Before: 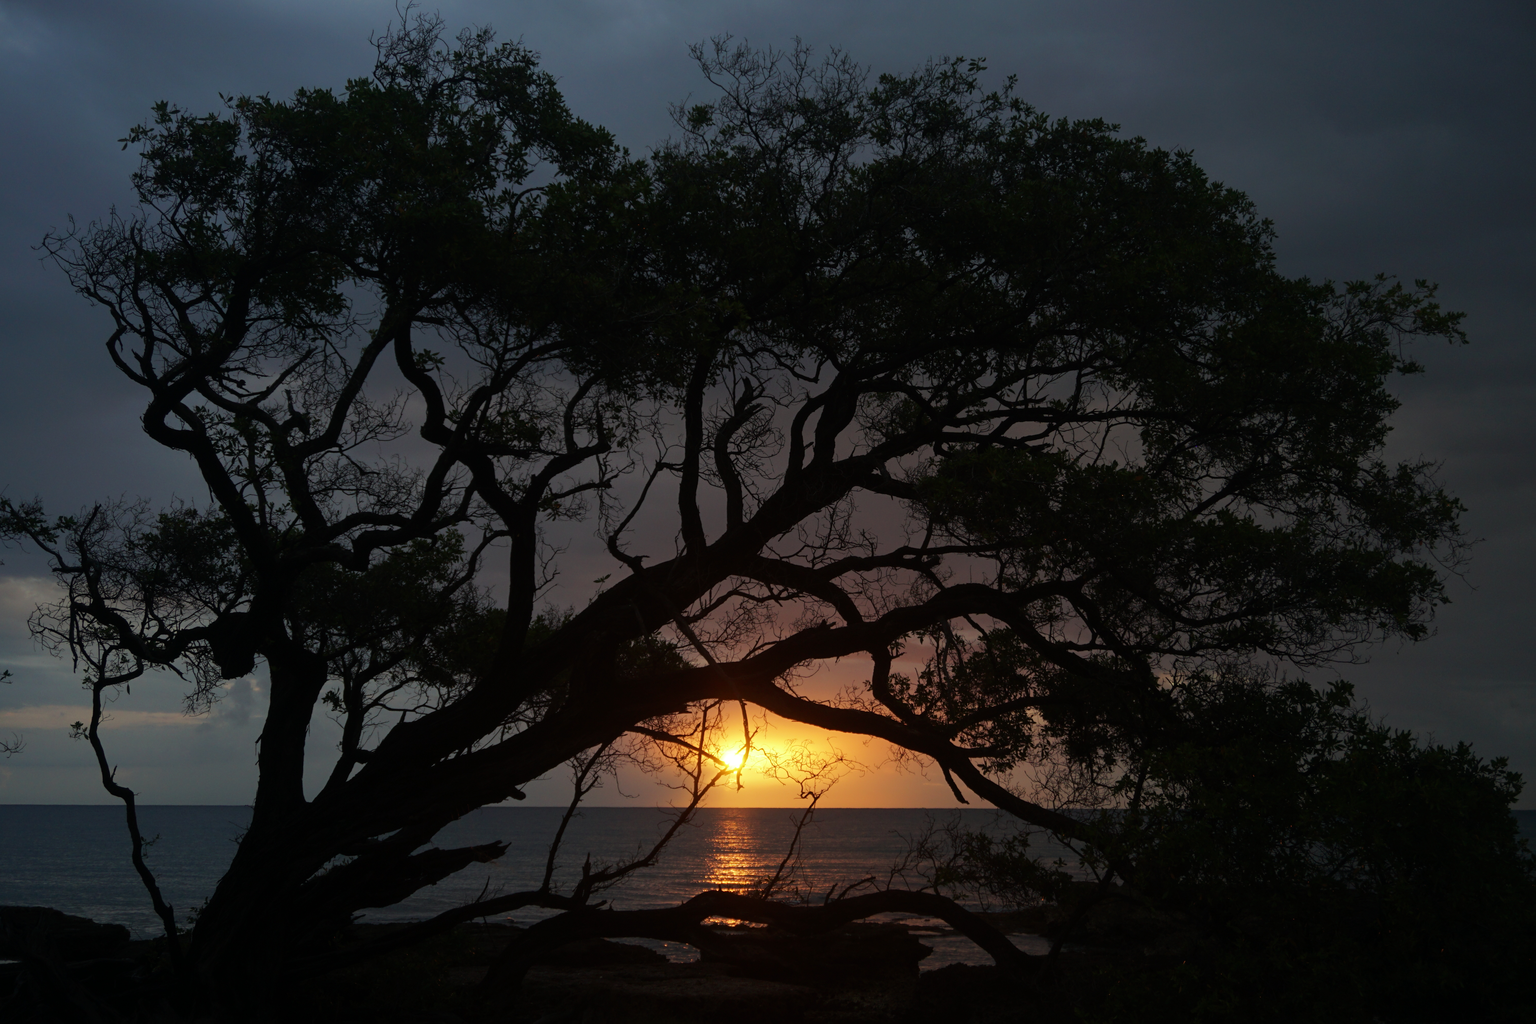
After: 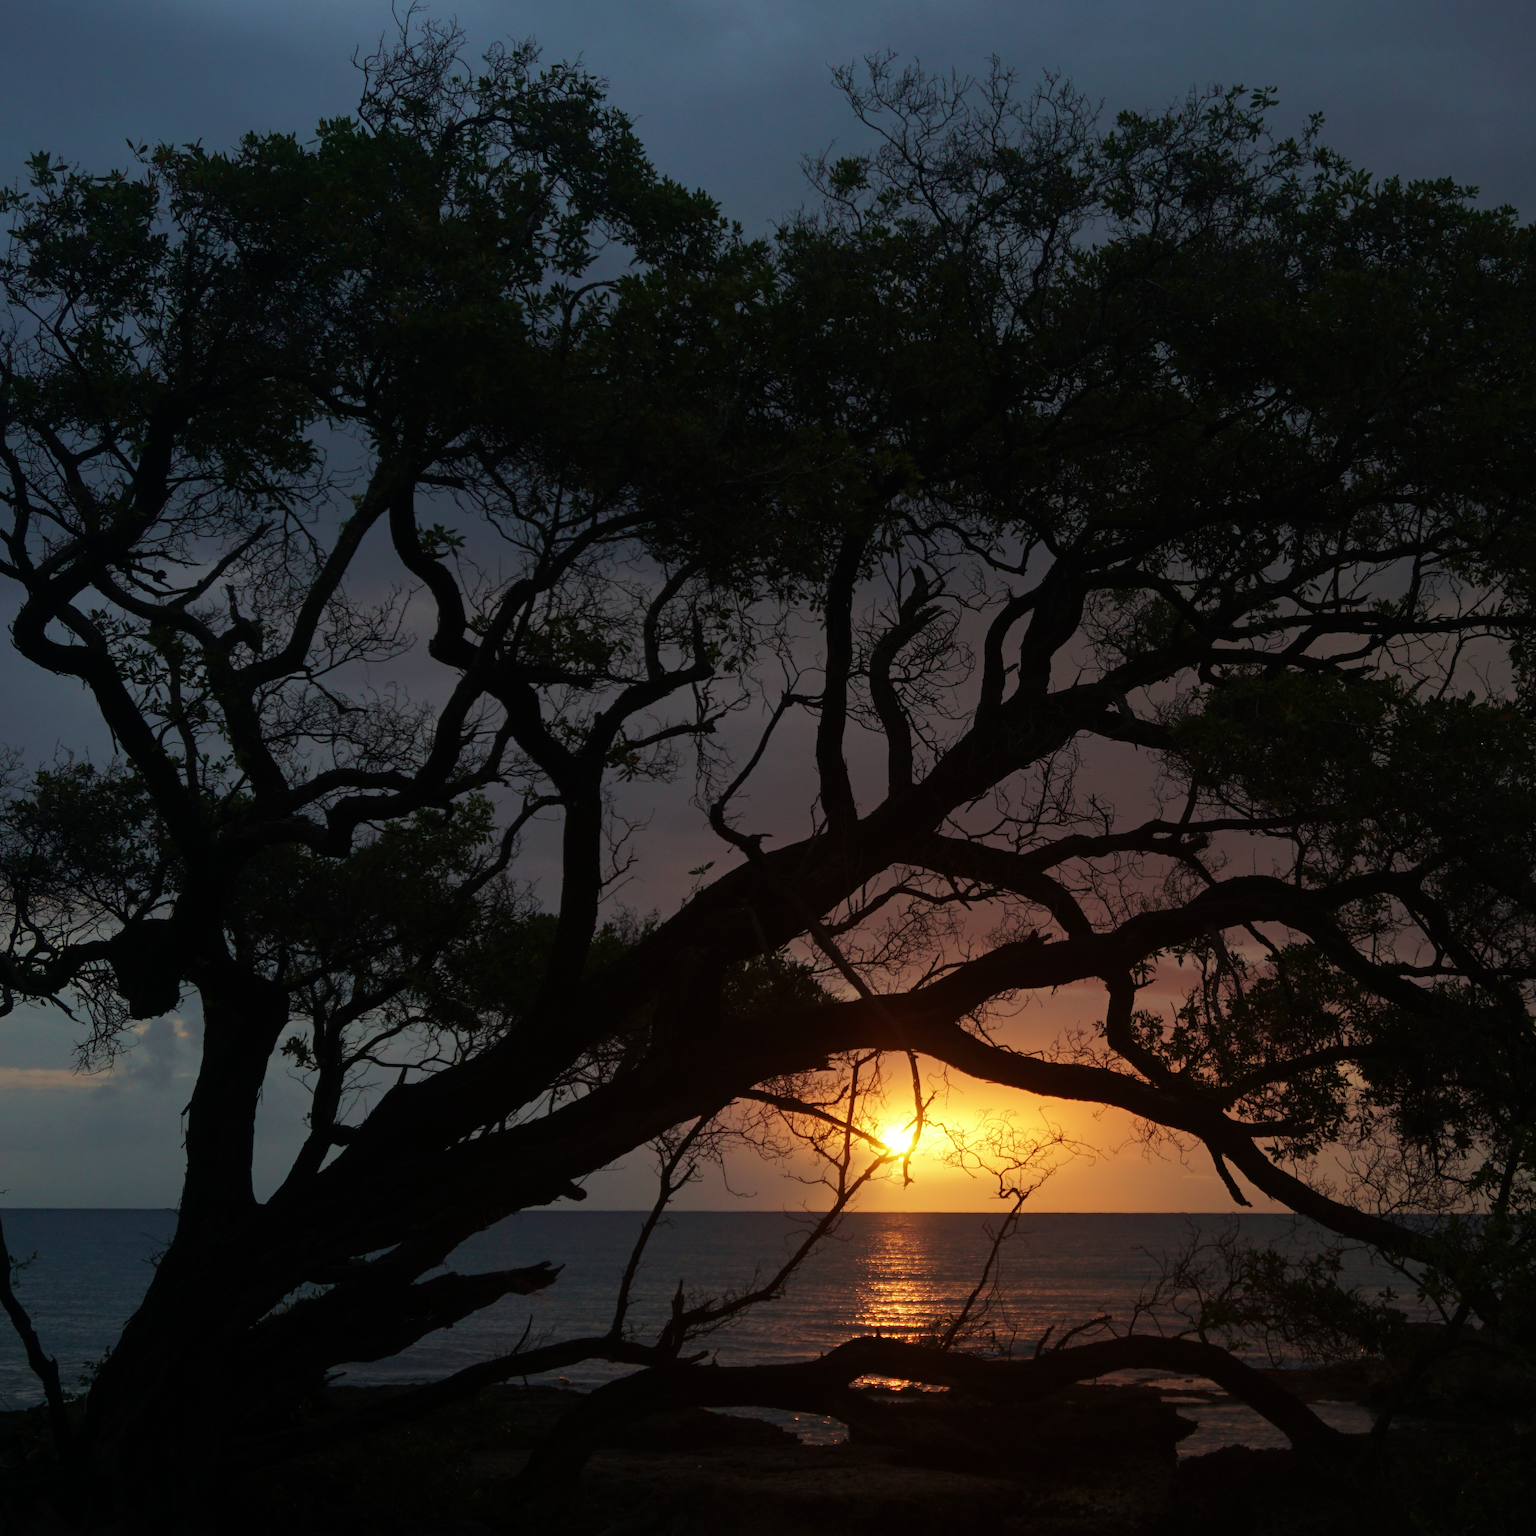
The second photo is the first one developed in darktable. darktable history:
crop and rotate: left 8.786%, right 24.548%
velvia: strength 30%
tone equalizer: on, module defaults
rotate and perspective: automatic cropping off
